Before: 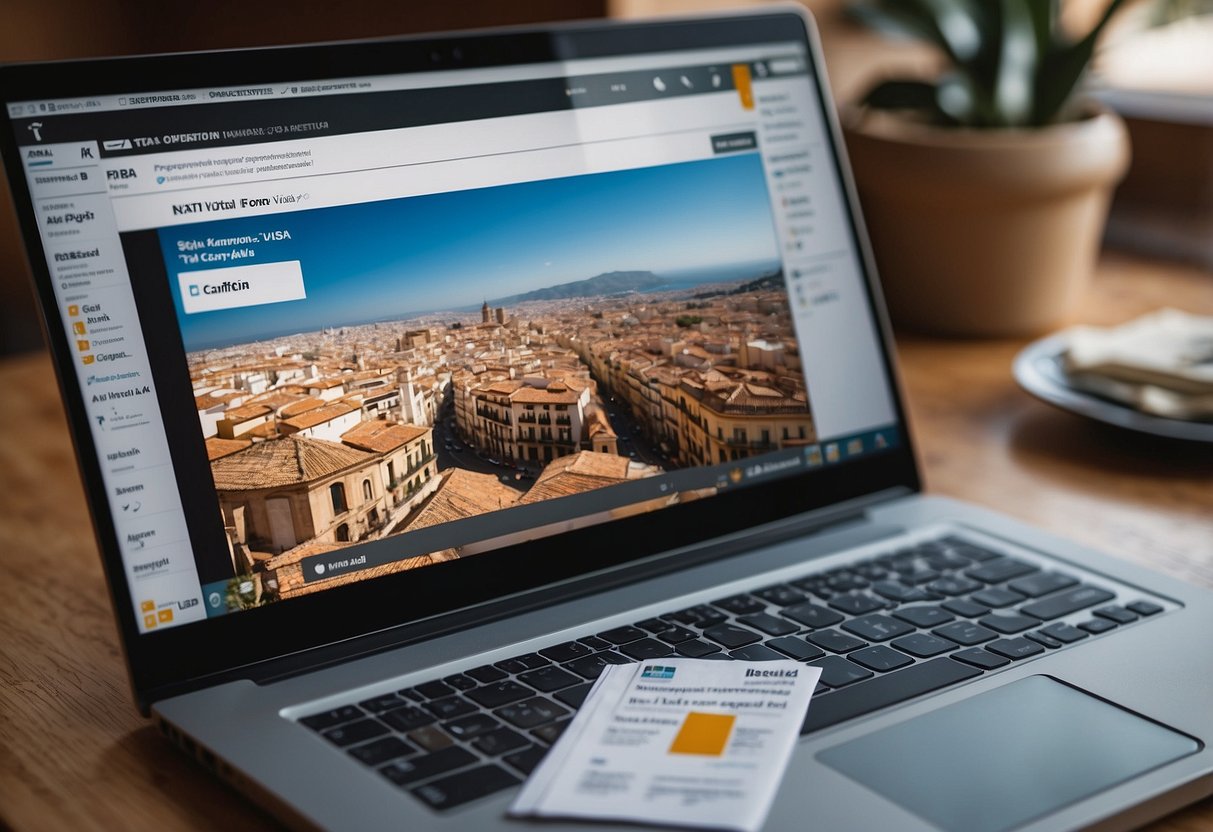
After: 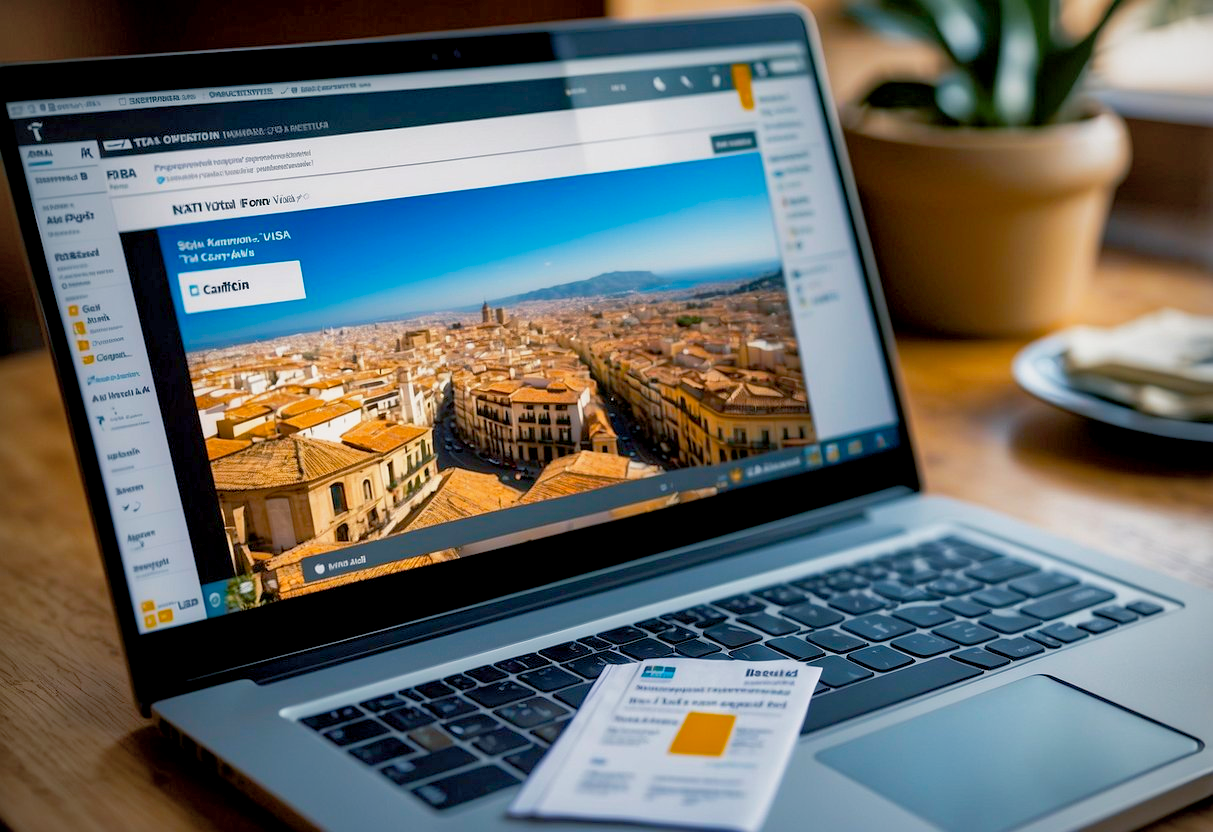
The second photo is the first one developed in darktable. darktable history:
exposure: black level correction 0.006, exposure -0.218 EV, compensate exposure bias true, compensate highlight preservation false
color balance rgb: shadows lift › chroma 5.352%, shadows lift › hue 238.24°, perceptual saturation grading › global saturation 39.412%, perceptual brilliance grading › global brilliance 2.557%, perceptual brilliance grading › highlights -3.089%, perceptual brilliance grading › shadows 2.803%, global vibrance 9.49%
vignetting: fall-off radius 61.2%, brightness -0.203, unbound false
base curve: curves: ch0 [(0, 0) (0.579, 0.807) (1, 1)], preserve colors none
shadows and highlights: on, module defaults
